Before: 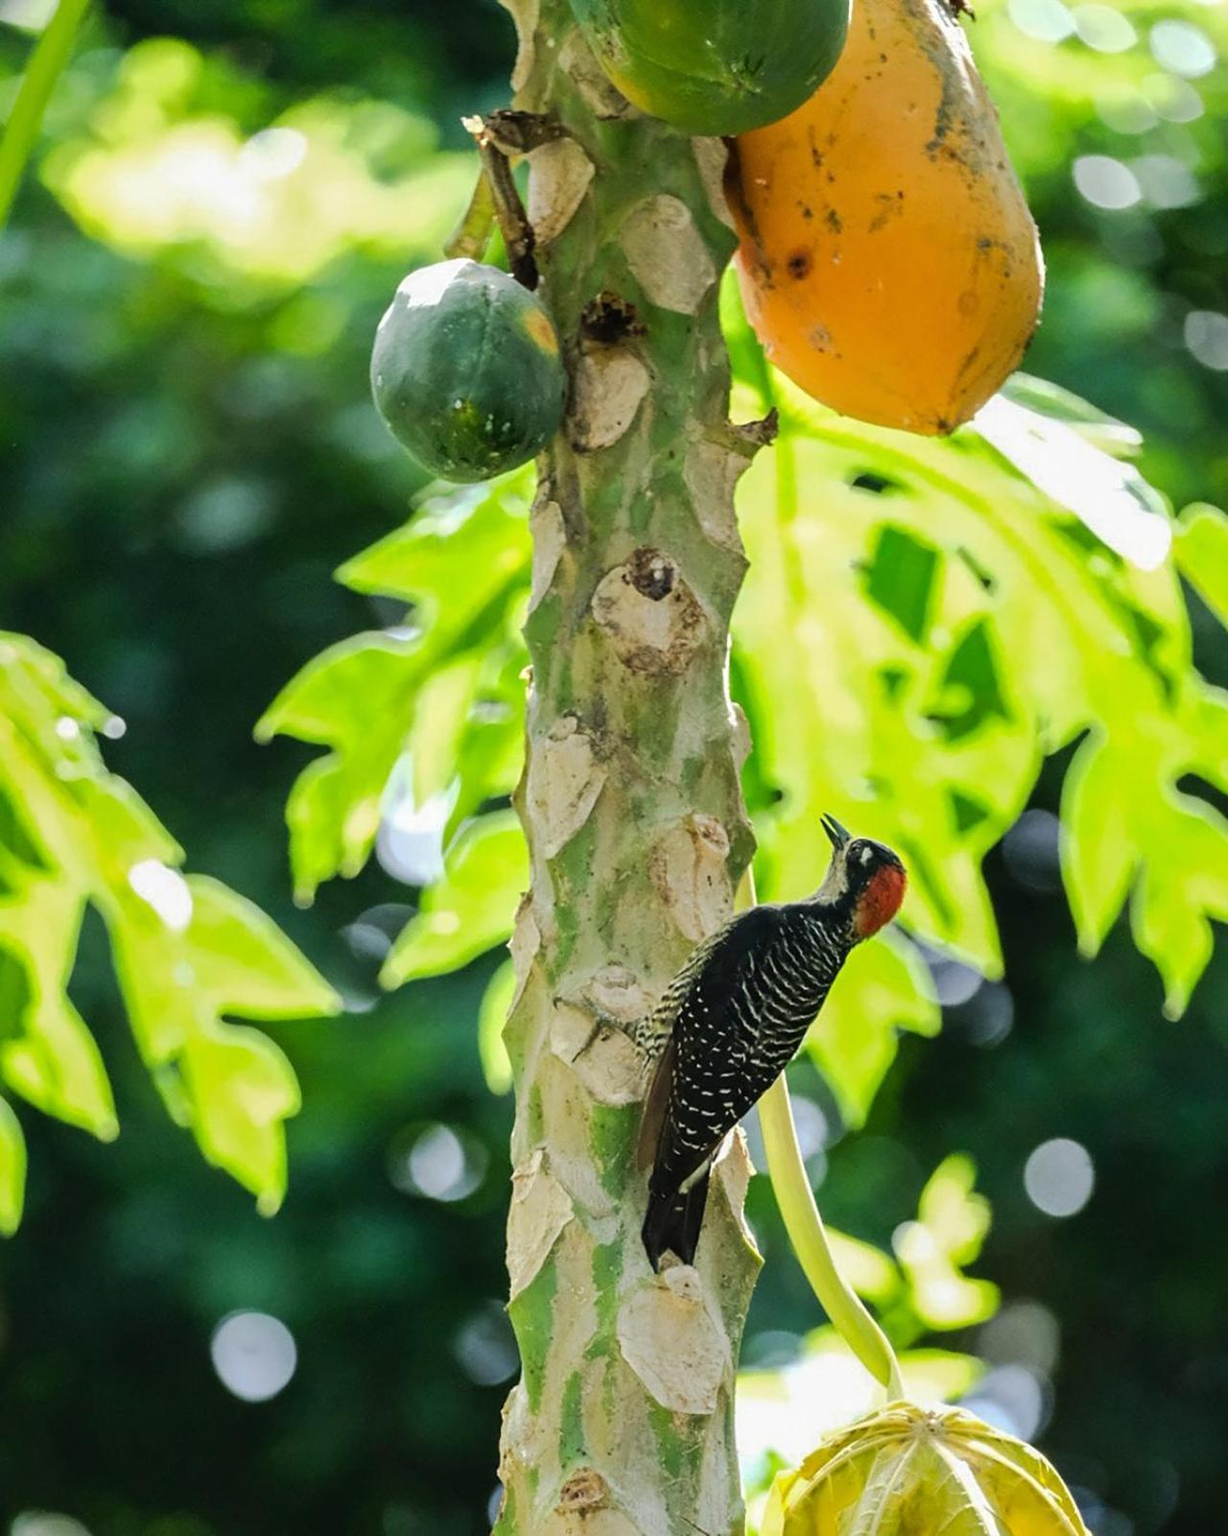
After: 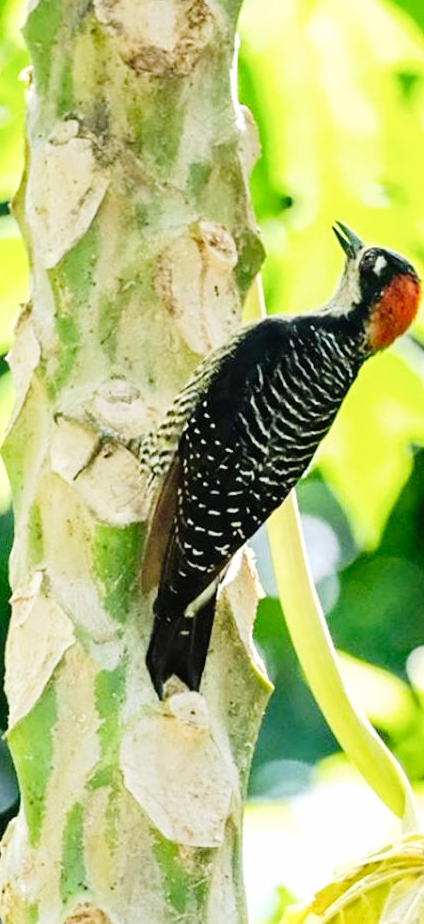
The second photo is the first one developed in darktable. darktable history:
crop: left 40.878%, top 39.176%, right 25.993%, bottom 3.081%
base curve: curves: ch0 [(0, 0) (0.008, 0.007) (0.022, 0.029) (0.048, 0.089) (0.092, 0.197) (0.191, 0.399) (0.275, 0.534) (0.357, 0.65) (0.477, 0.78) (0.542, 0.833) (0.799, 0.973) (1, 1)], preserve colors none
